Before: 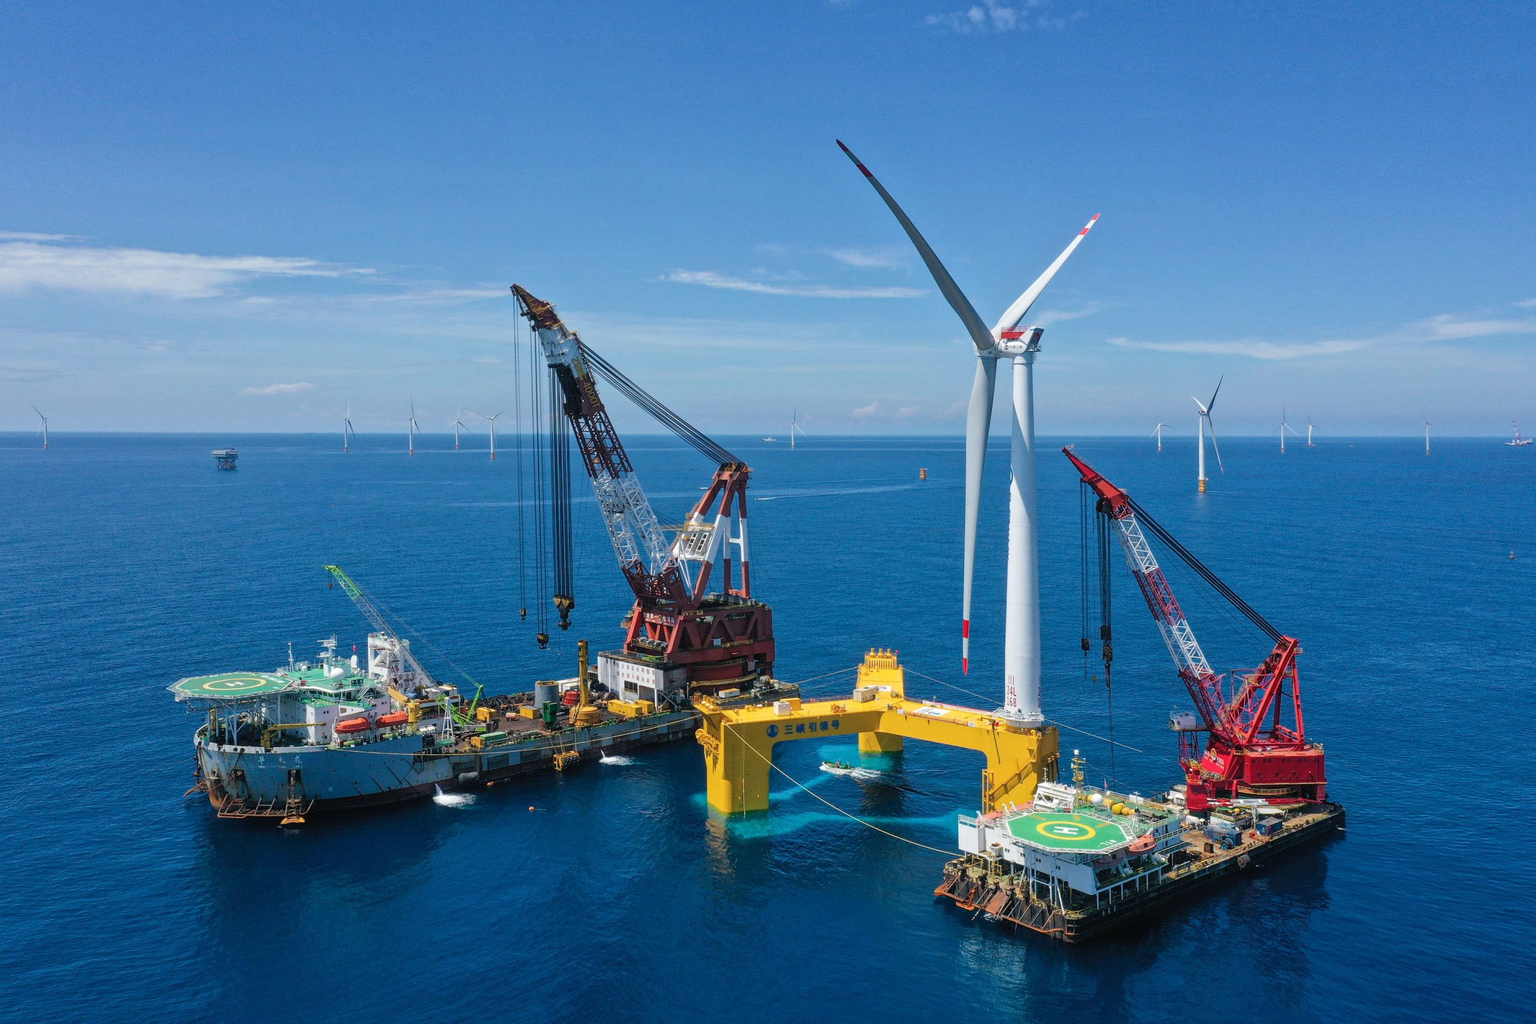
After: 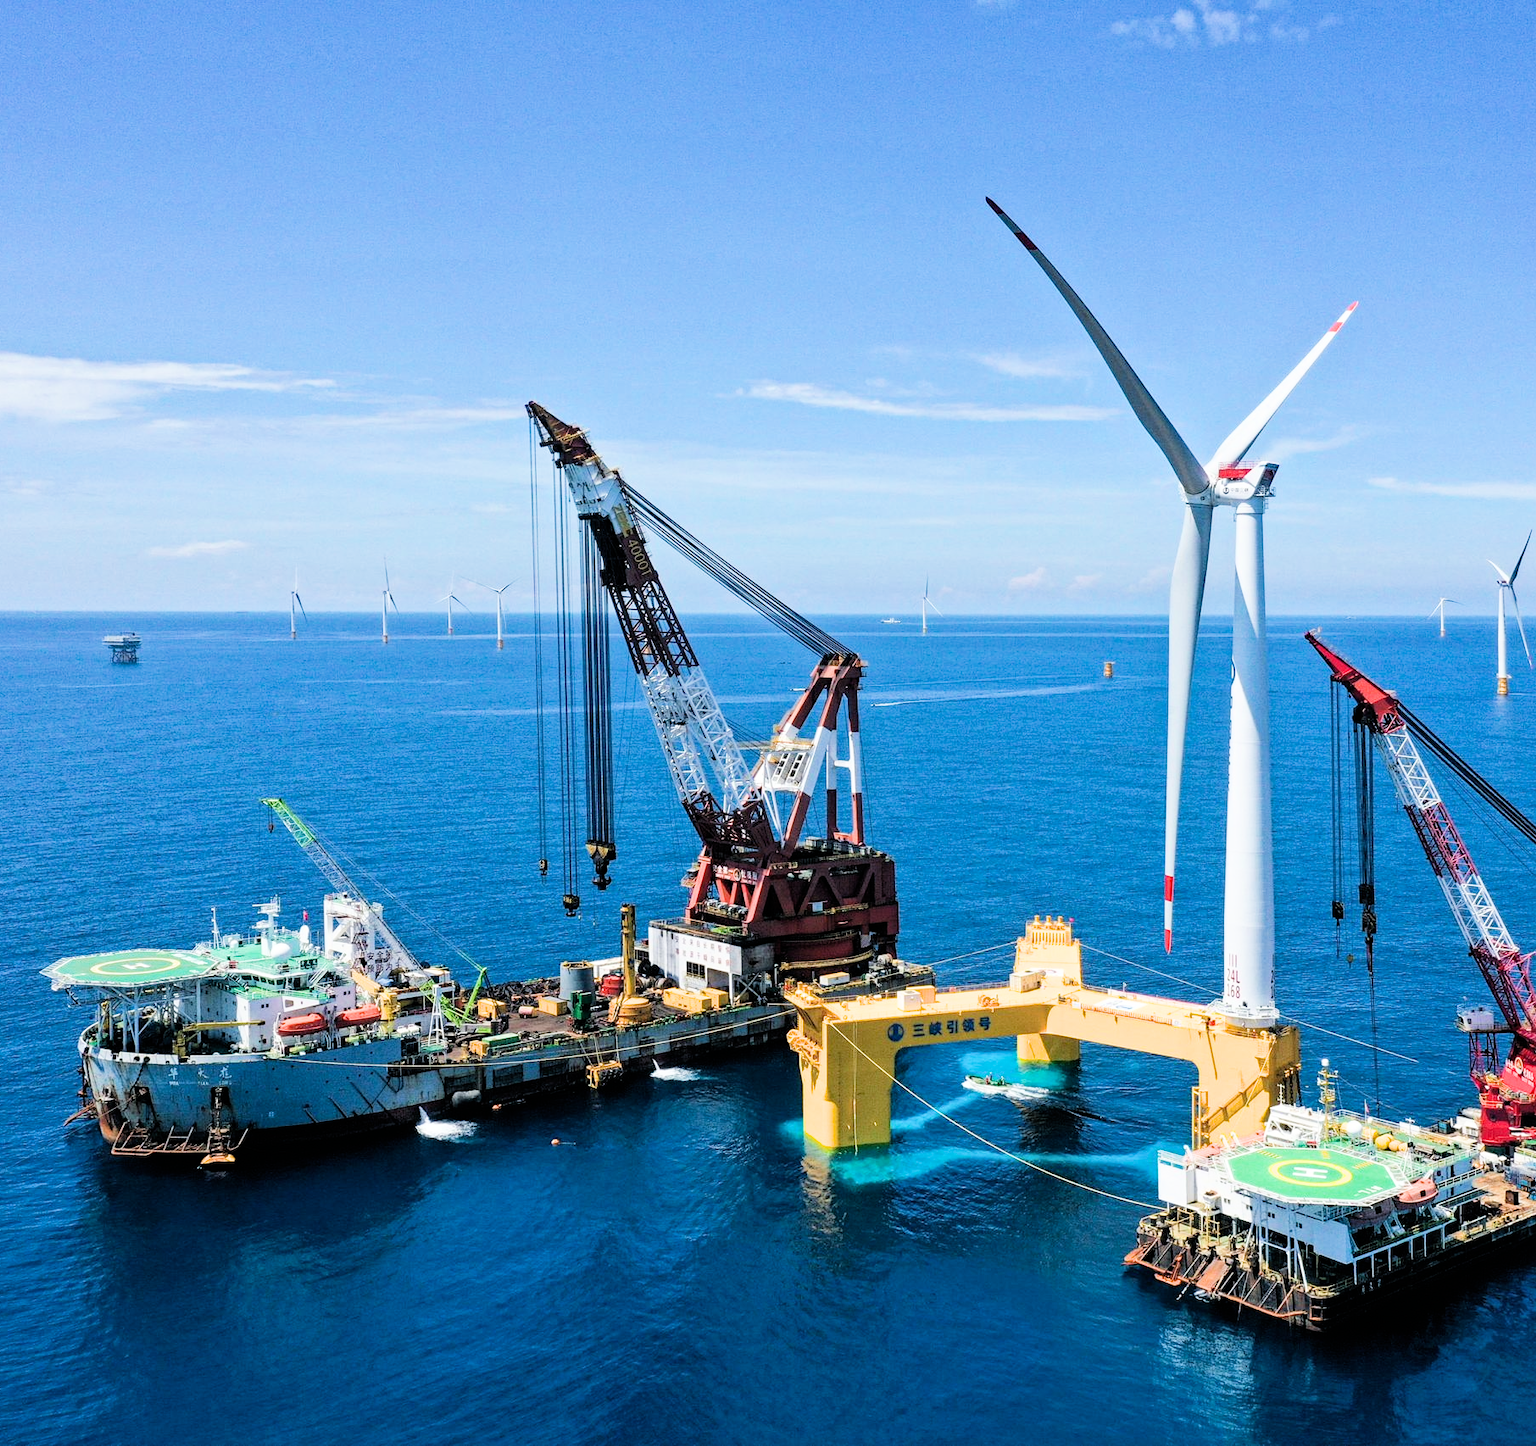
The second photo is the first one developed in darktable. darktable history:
haze removal: compatibility mode true, adaptive false
exposure: black level correction 0, exposure 0.953 EV, compensate exposure bias true, compensate highlight preservation false
filmic rgb: black relative exposure -5 EV, white relative exposure 3.5 EV, hardness 3.19, contrast 1.4, highlights saturation mix -30%
crop and rotate: left 9.061%, right 20.142%
